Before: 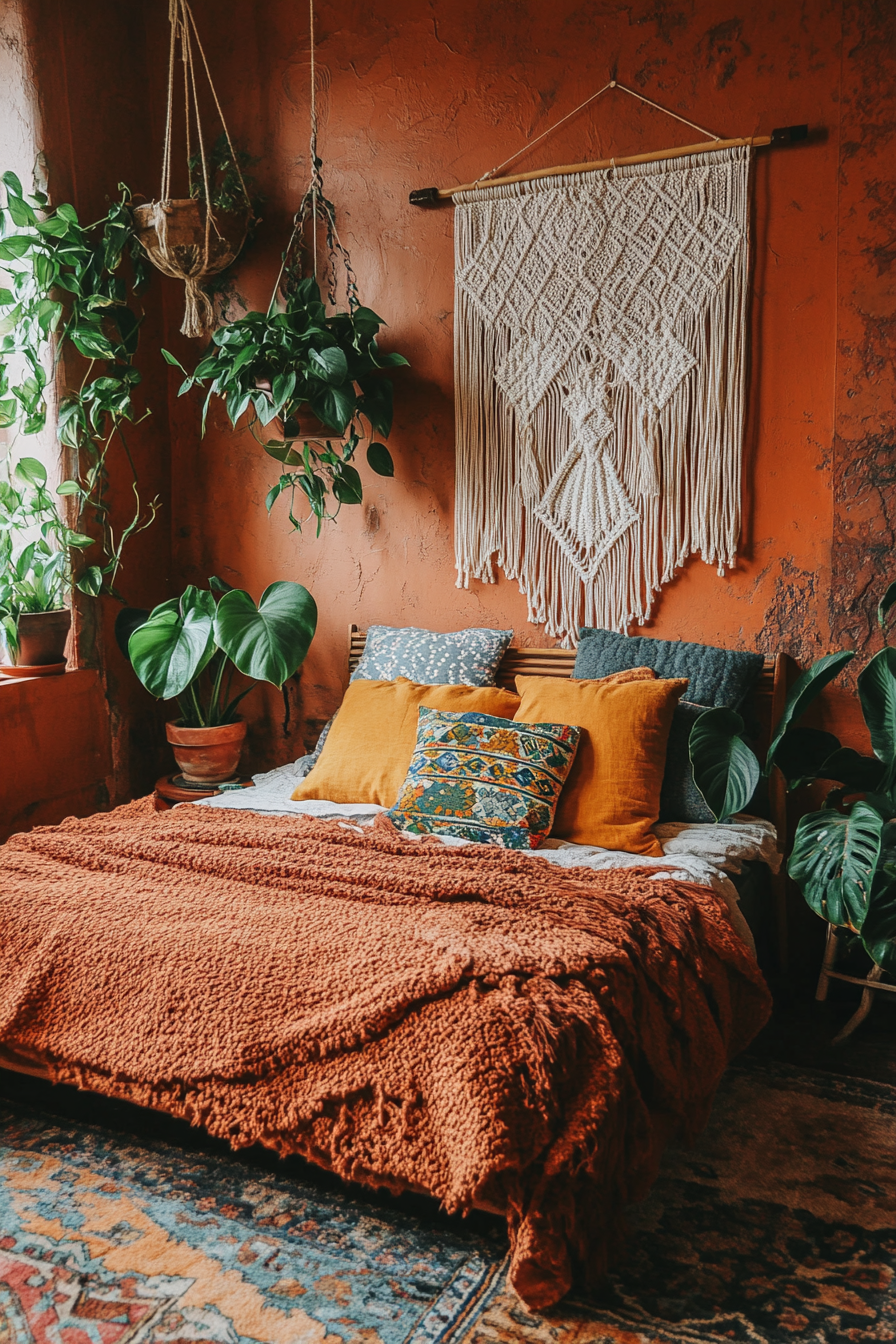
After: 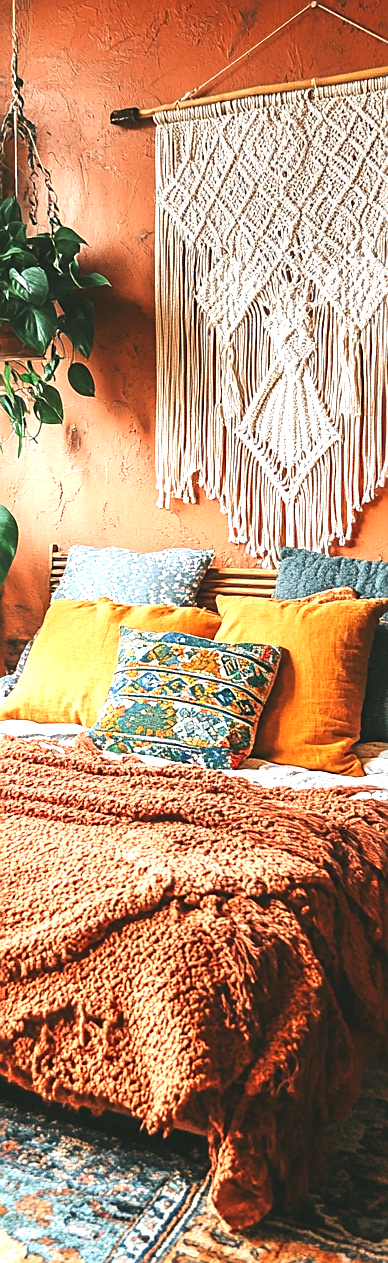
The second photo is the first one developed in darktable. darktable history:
exposure: black level correction 0, exposure 1.379 EV, compensate exposure bias true, compensate highlight preservation false
sharpen: on, module defaults
crop: left 33.452%, top 6.025%, right 23.155%
